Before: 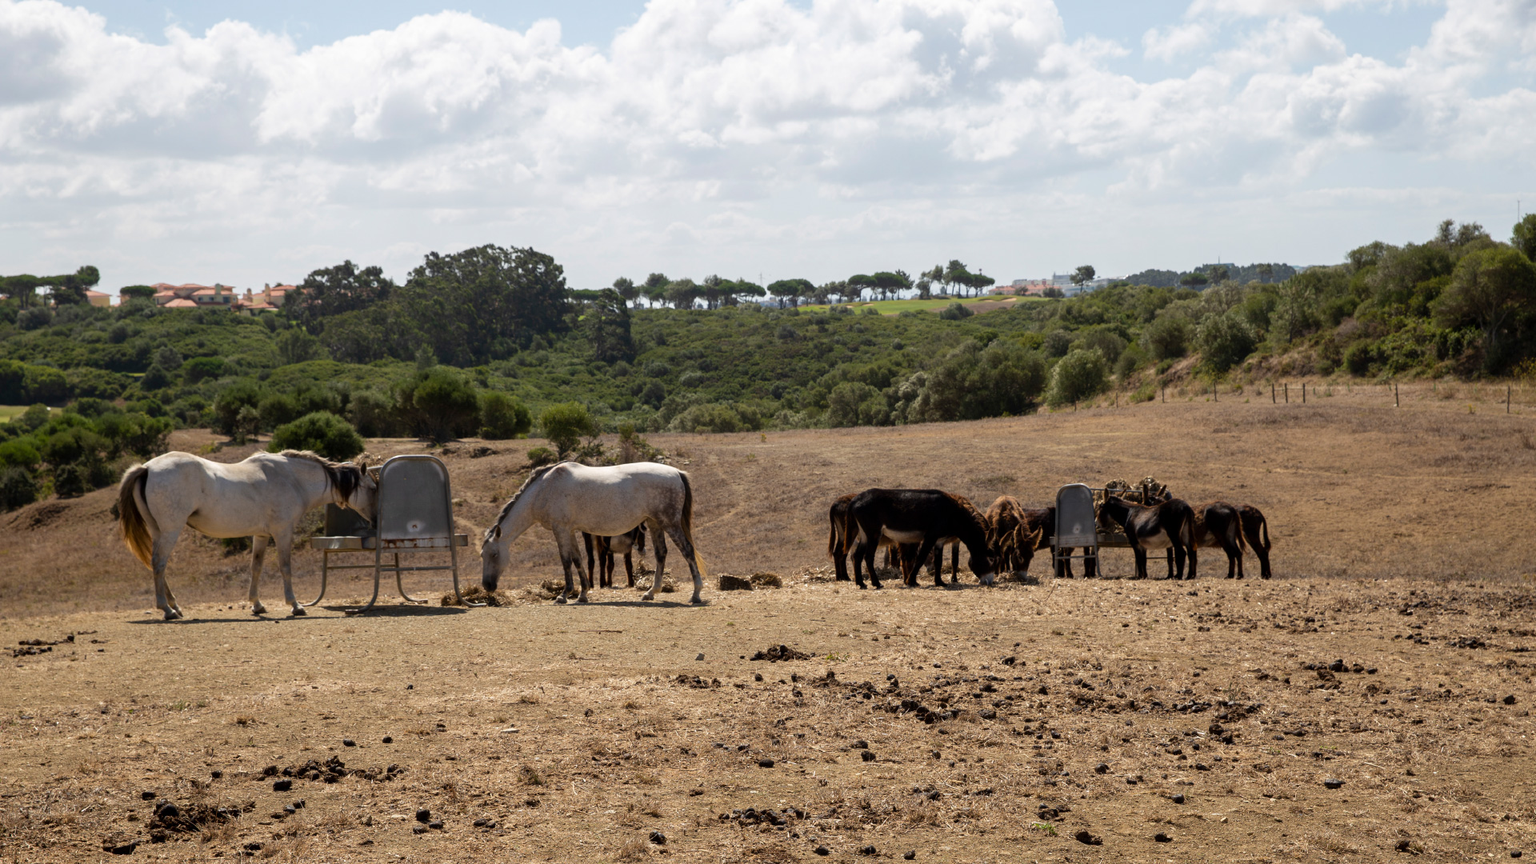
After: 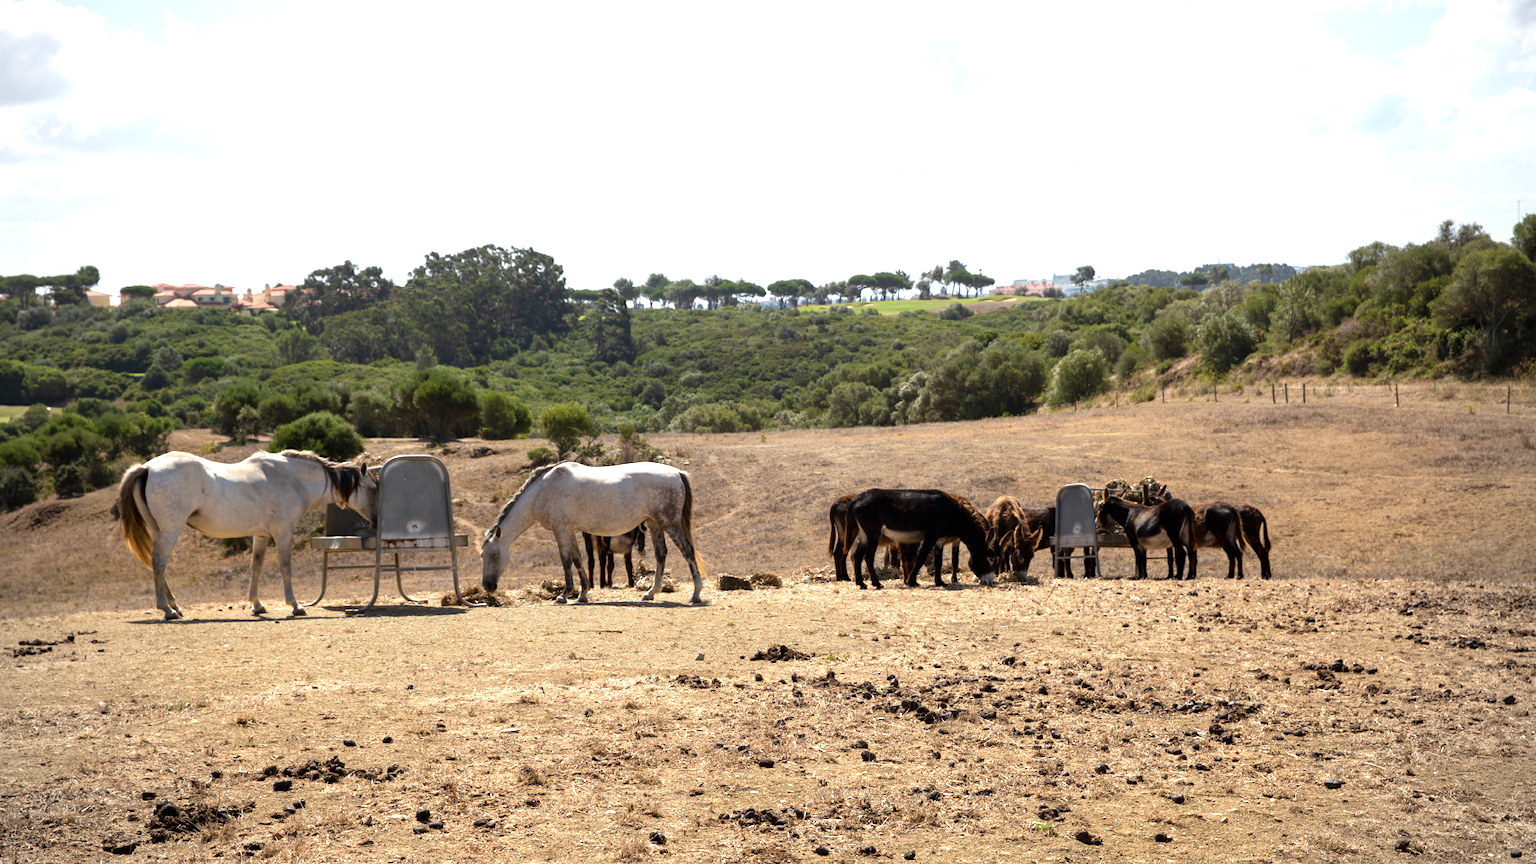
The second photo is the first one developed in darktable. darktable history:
vignetting: fall-off radius 63.6%
exposure: black level correction 0, exposure 0.9 EV, compensate highlight preservation false
white balance: red 0.986, blue 1.01
